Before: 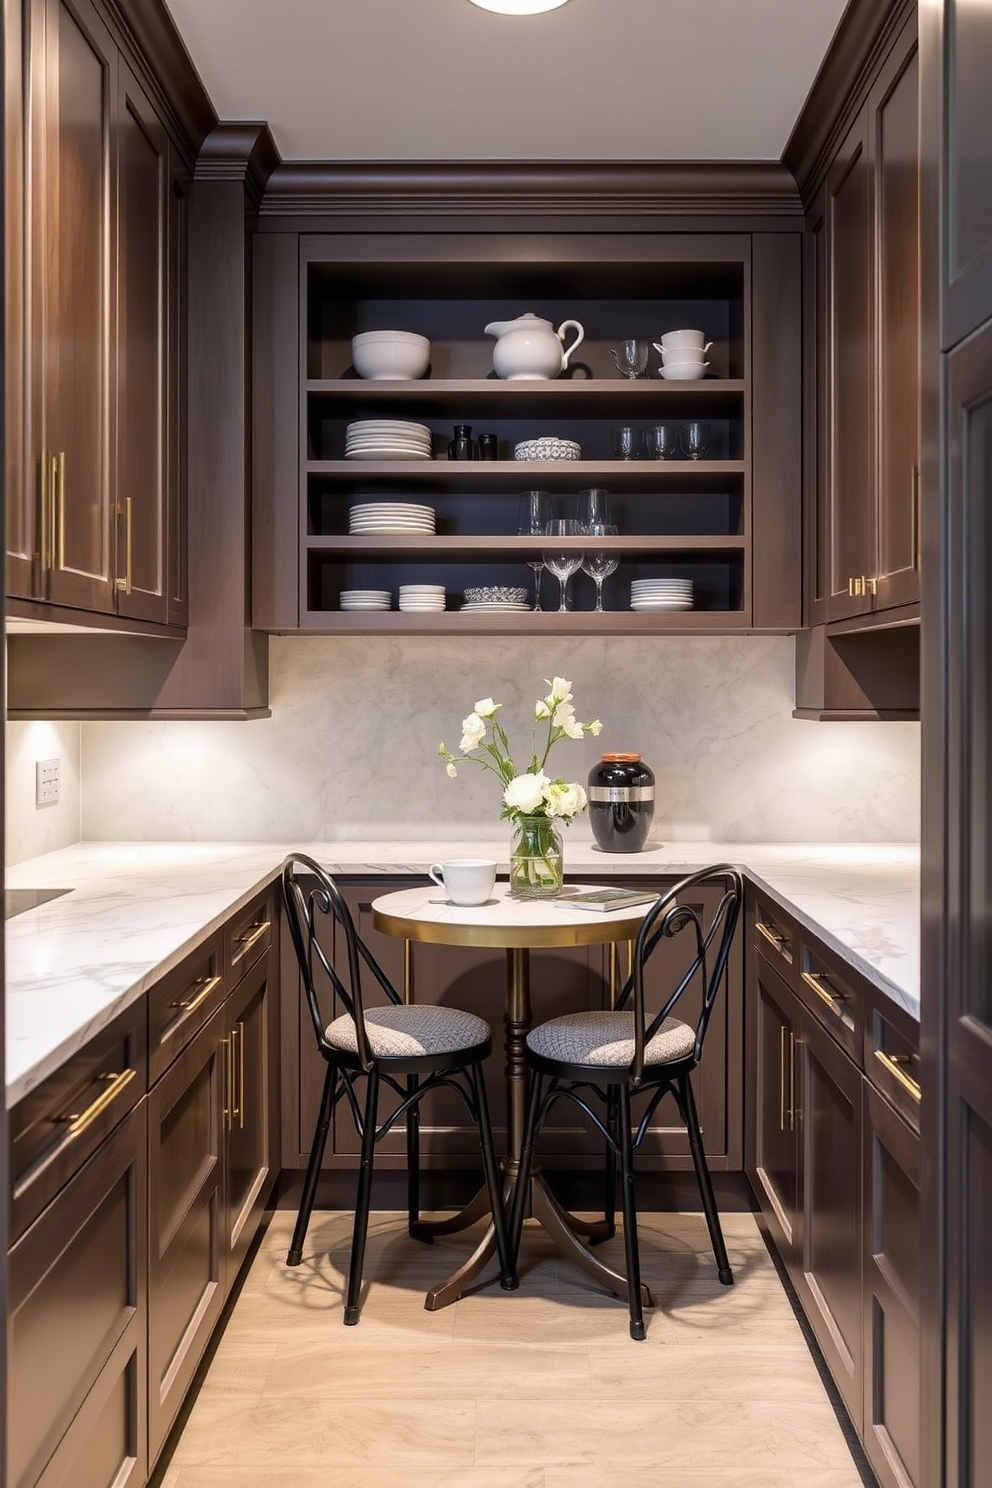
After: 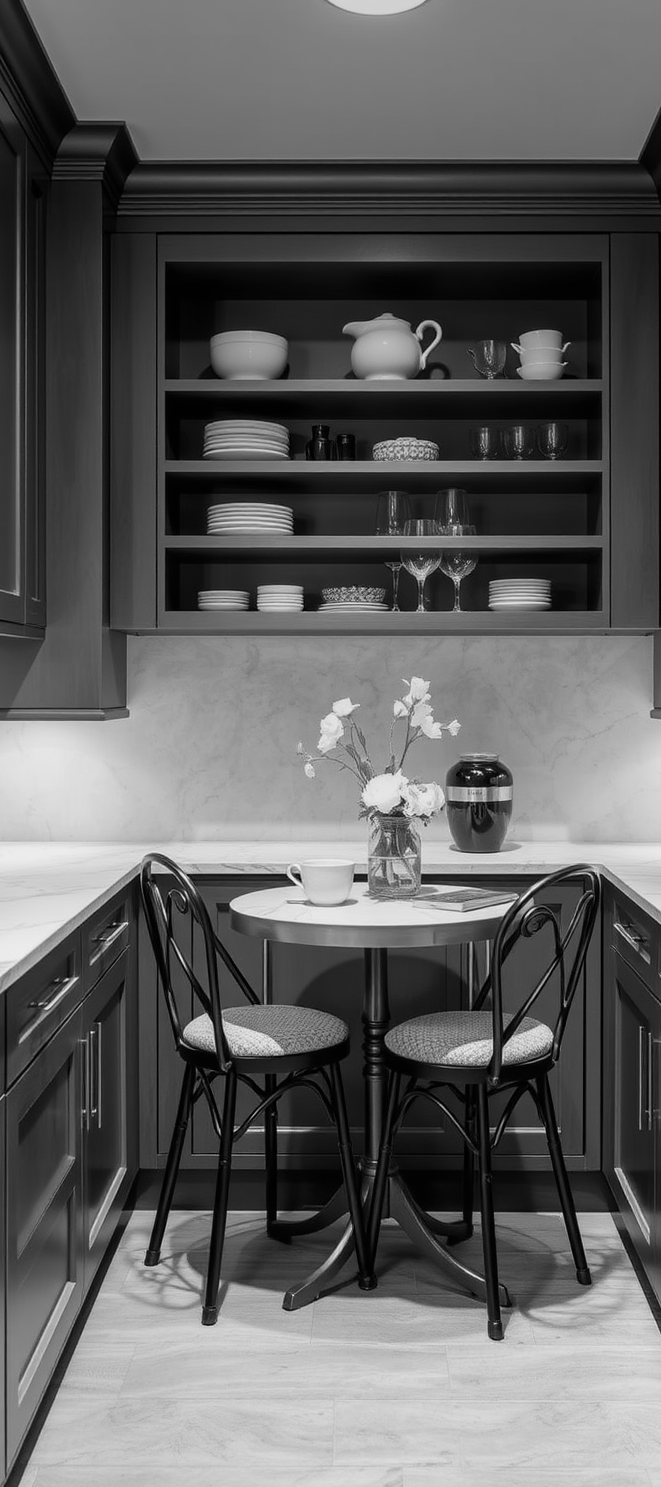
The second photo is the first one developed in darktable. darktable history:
crop and rotate: left 14.385%, right 18.948%
color correction: highlights a* -1.43, highlights b* 10.12, shadows a* 0.395, shadows b* 19.35
monochrome: size 1
graduated density: on, module defaults
